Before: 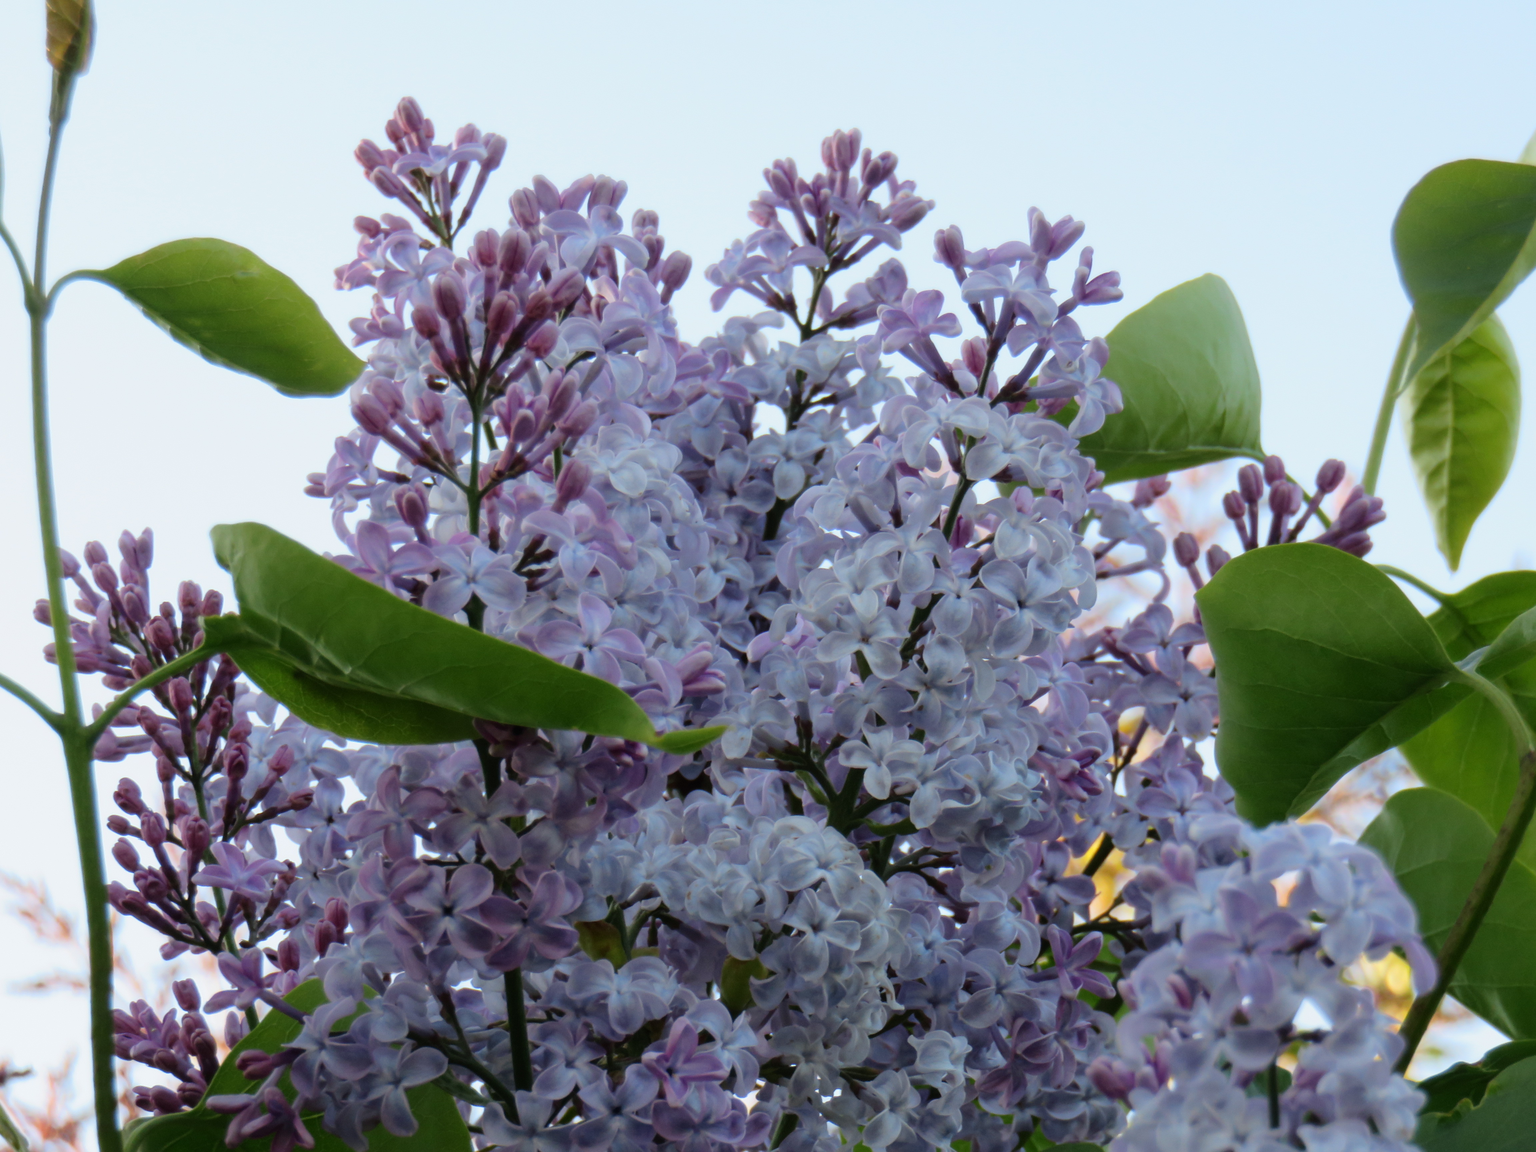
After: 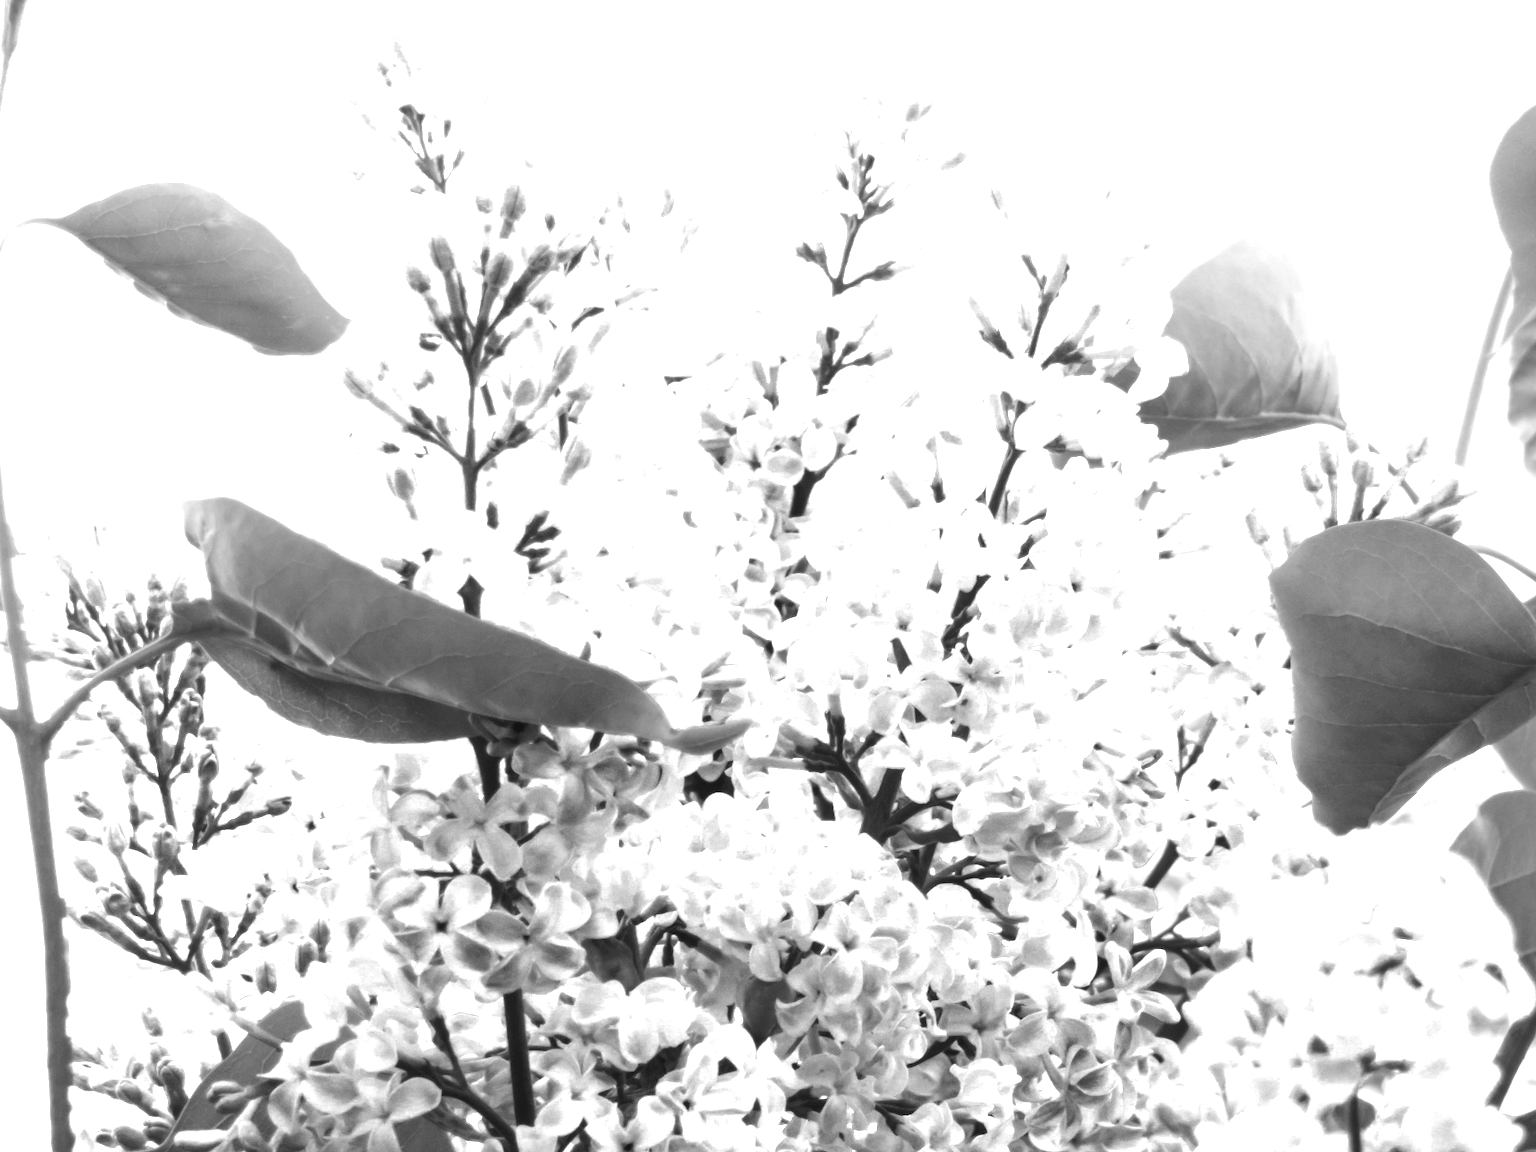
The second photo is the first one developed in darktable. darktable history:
crop: left 3.22%, top 6.404%, right 6.408%, bottom 3.181%
color balance rgb: shadows lift › luminance -21.427%, shadows lift › chroma 8.816%, shadows lift › hue 283.67°, highlights gain › chroma 0.112%, highlights gain › hue 330.89°, perceptual saturation grading › global saturation 30.773%, global vibrance 20%
exposure: black level correction 0.001, exposure 1.734 EV, compensate highlight preservation false
color zones: curves: ch0 [(0, 0.613) (0.01, 0.613) (0.245, 0.448) (0.498, 0.529) (0.642, 0.665) (0.879, 0.777) (0.99, 0.613)]; ch1 [(0, 0) (0.143, 0) (0.286, 0) (0.429, 0) (0.571, 0) (0.714, 0) (0.857, 0)]
local contrast: detail 109%
